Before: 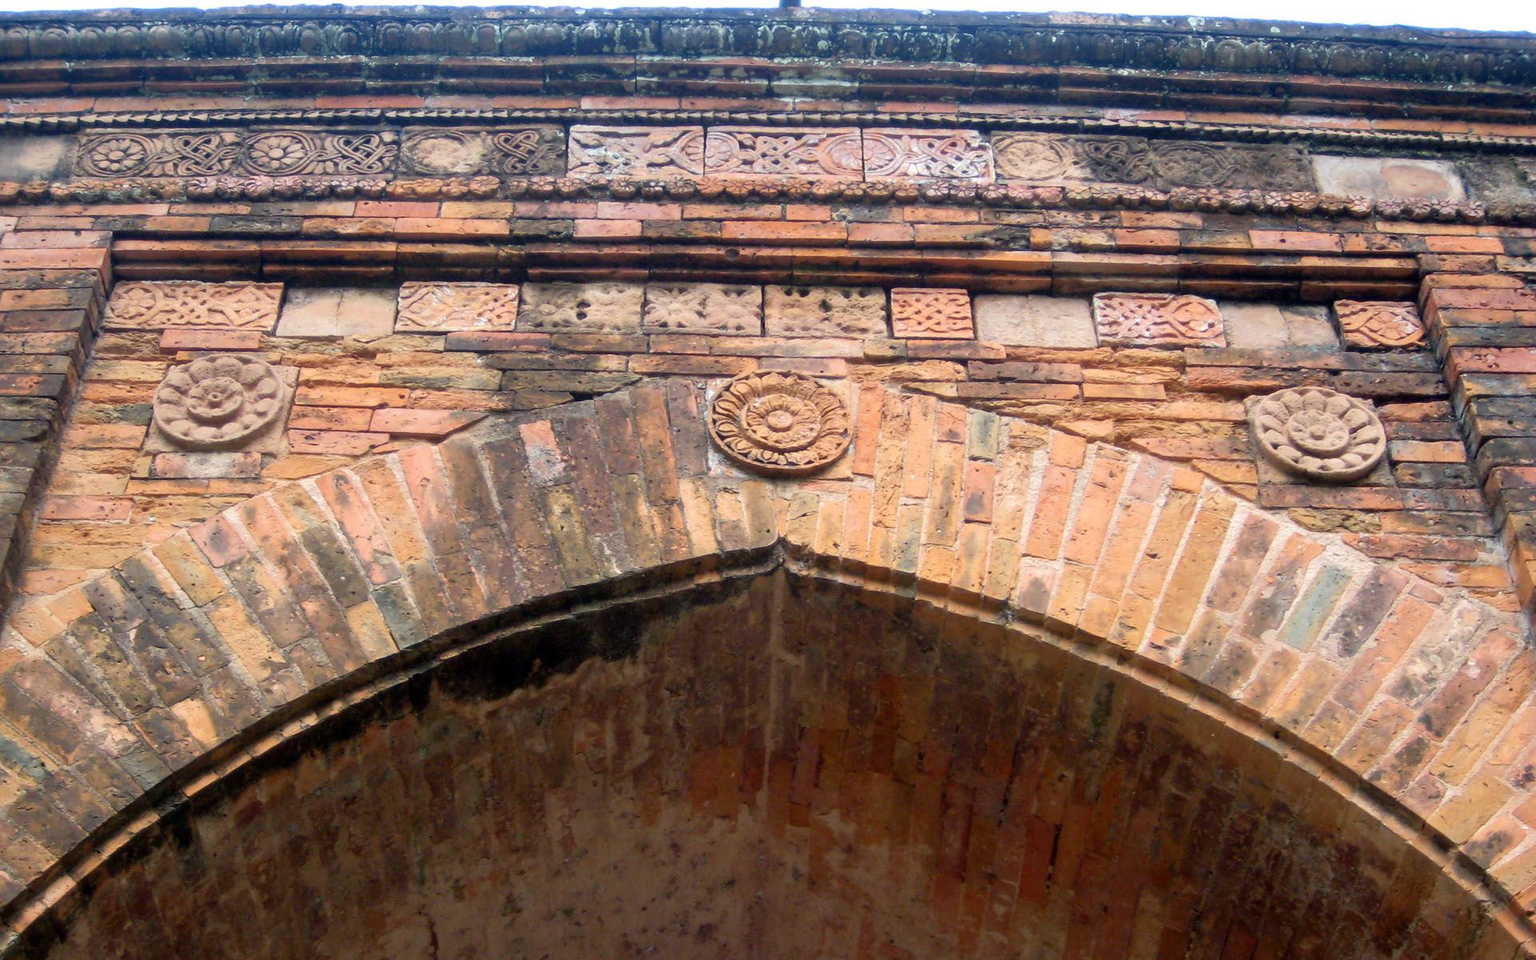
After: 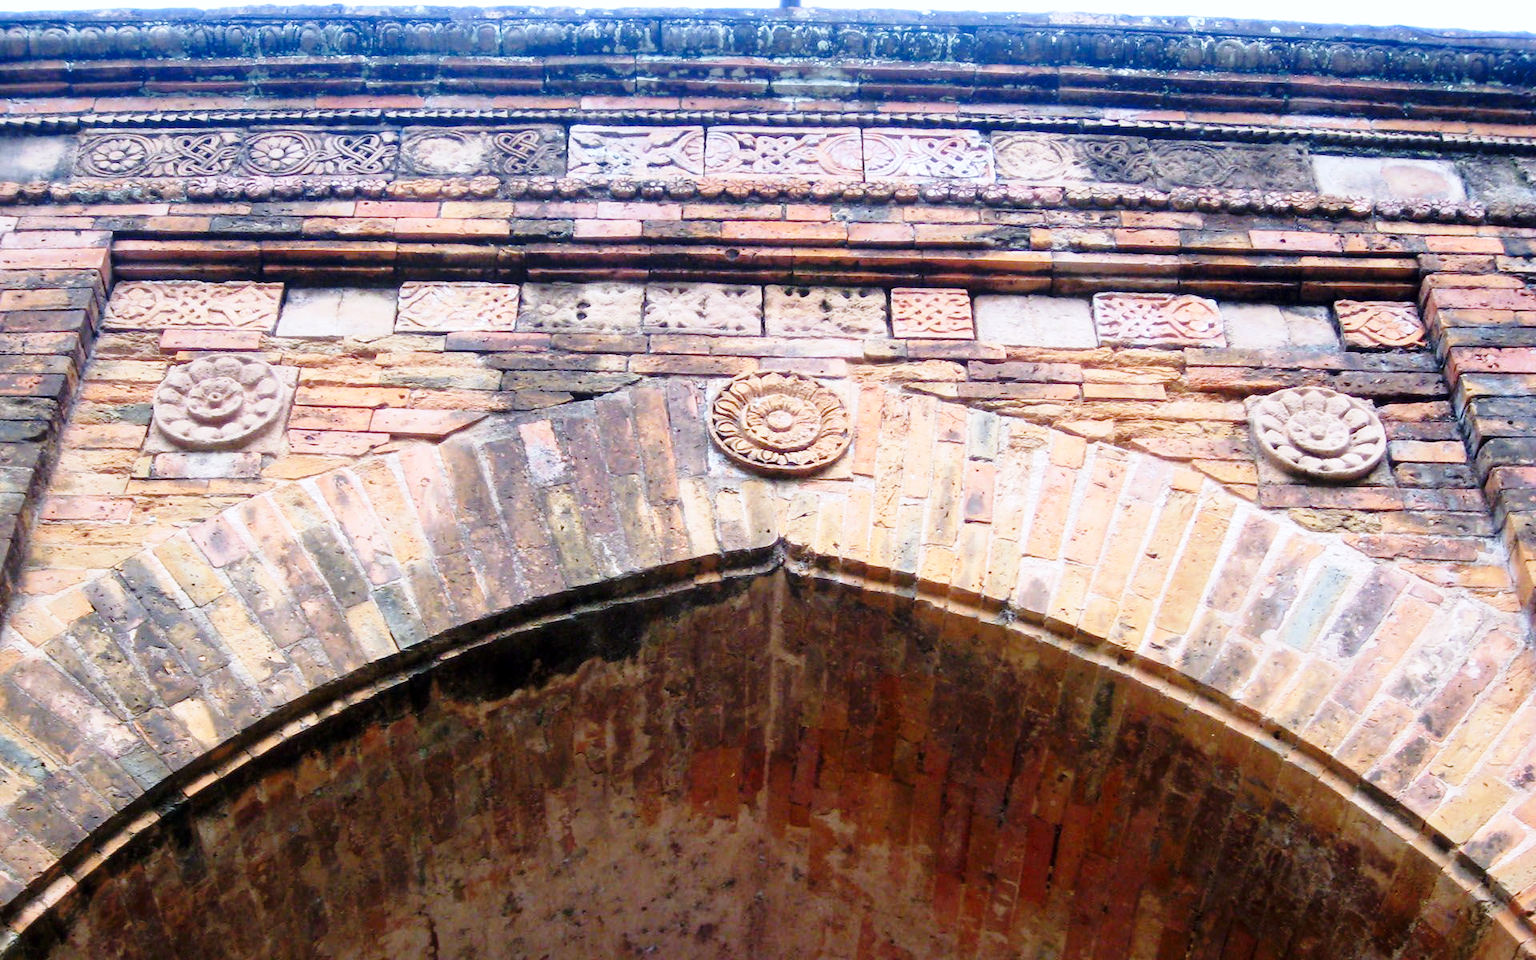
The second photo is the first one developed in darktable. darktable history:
base curve: curves: ch0 [(0, 0) (0.028, 0.03) (0.121, 0.232) (0.46, 0.748) (0.859, 0.968) (1, 1)], preserve colors none
white balance: red 0.948, green 1.02, blue 1.176
